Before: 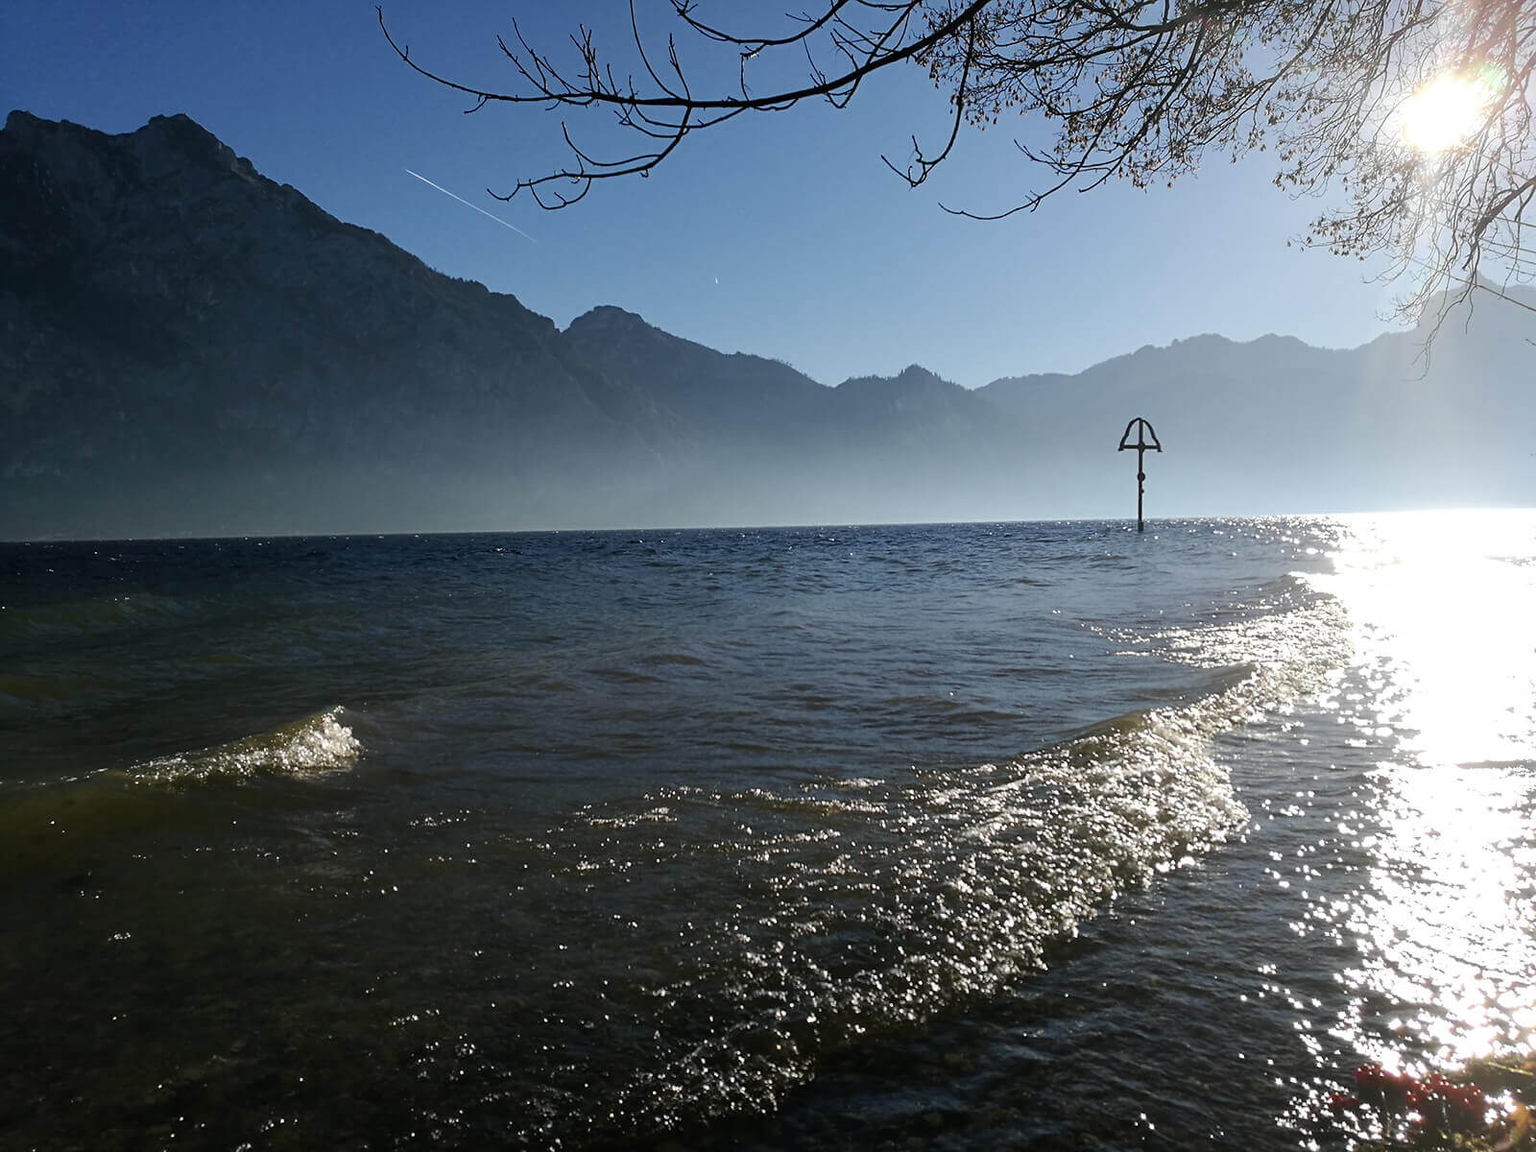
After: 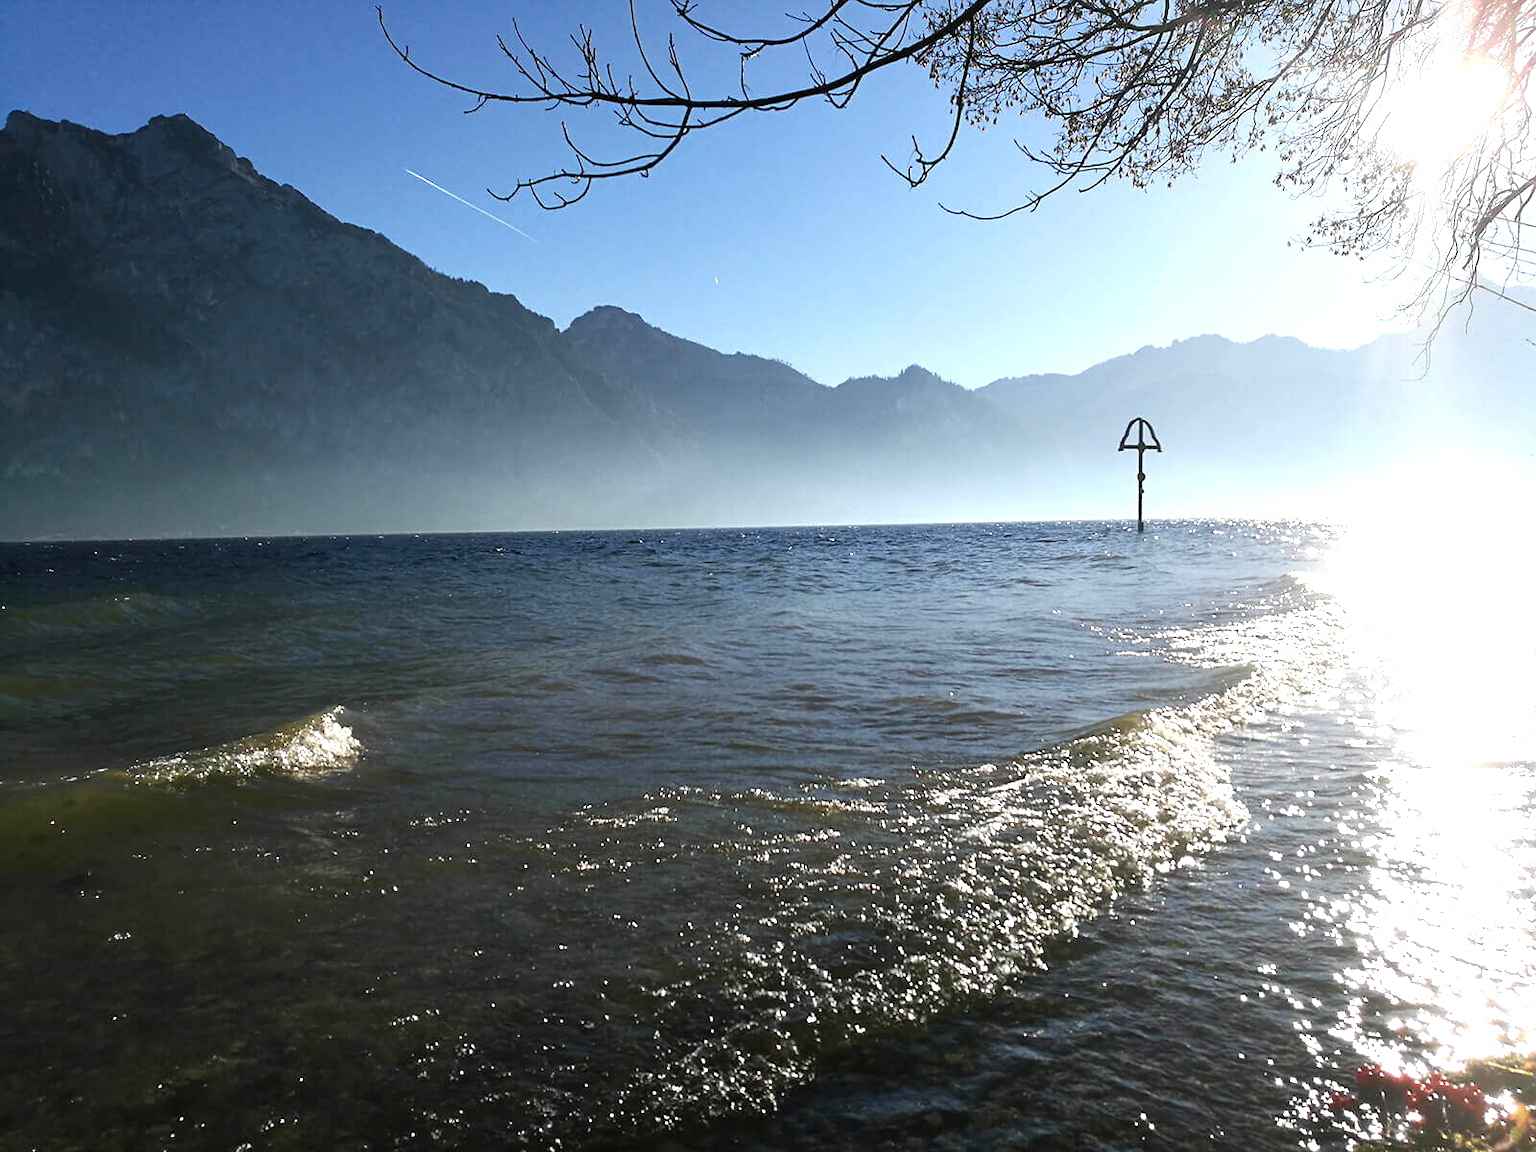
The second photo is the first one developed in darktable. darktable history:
color balance rgb: on, module defaults
exposure: black level correction 0, exposure 0.953 EV, compensate exposure bias true, compensate highlight preservation false
